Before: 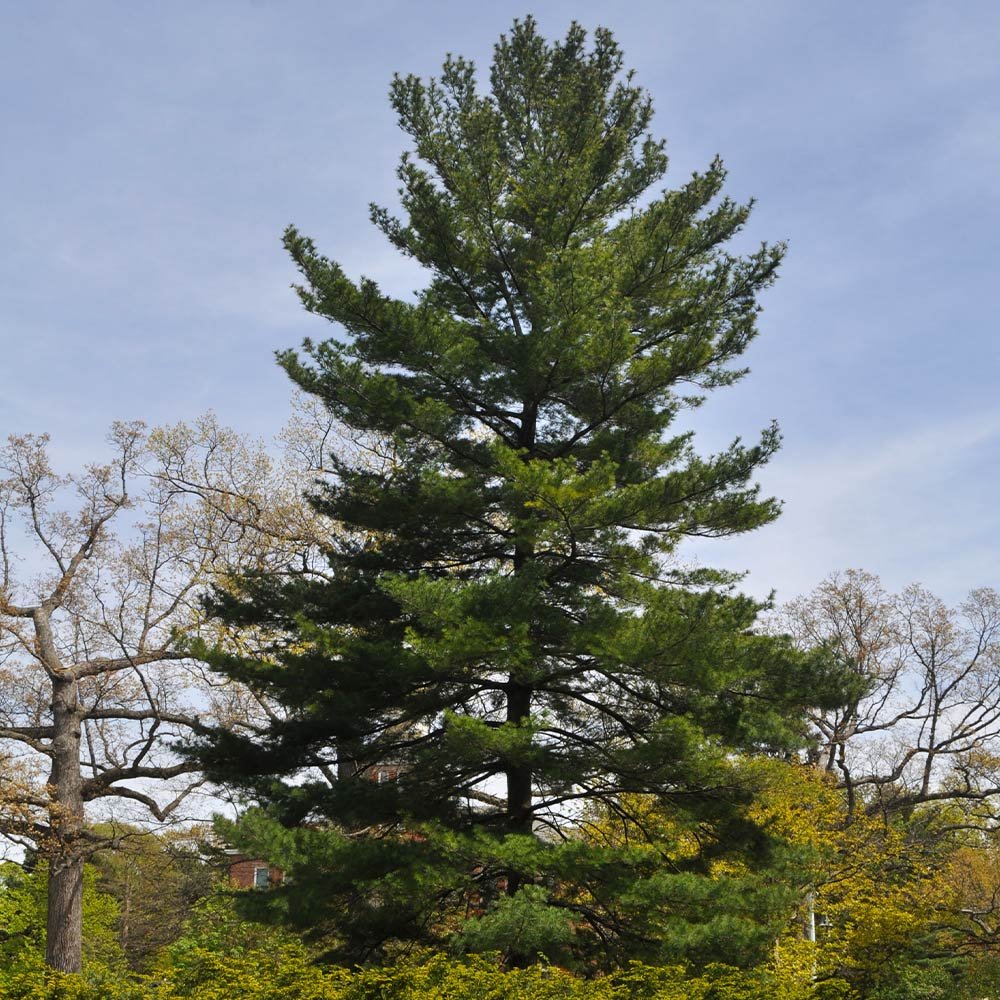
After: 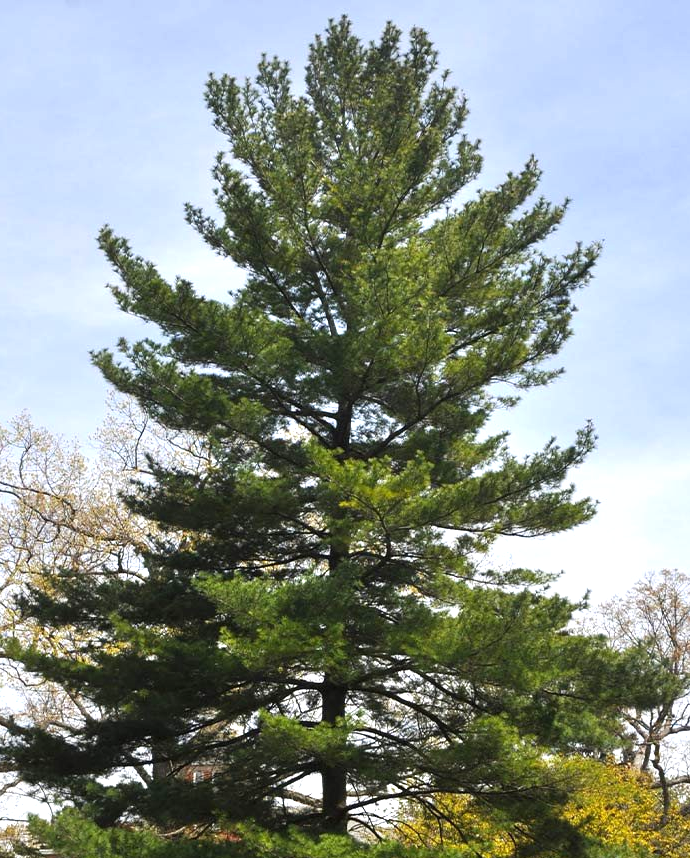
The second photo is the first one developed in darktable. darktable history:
exposure: black level correction 0, exposure 0.699 EV, compensate highlight preservation false
crop: left 18.508%, right 12.402%, bottom 14.187%
